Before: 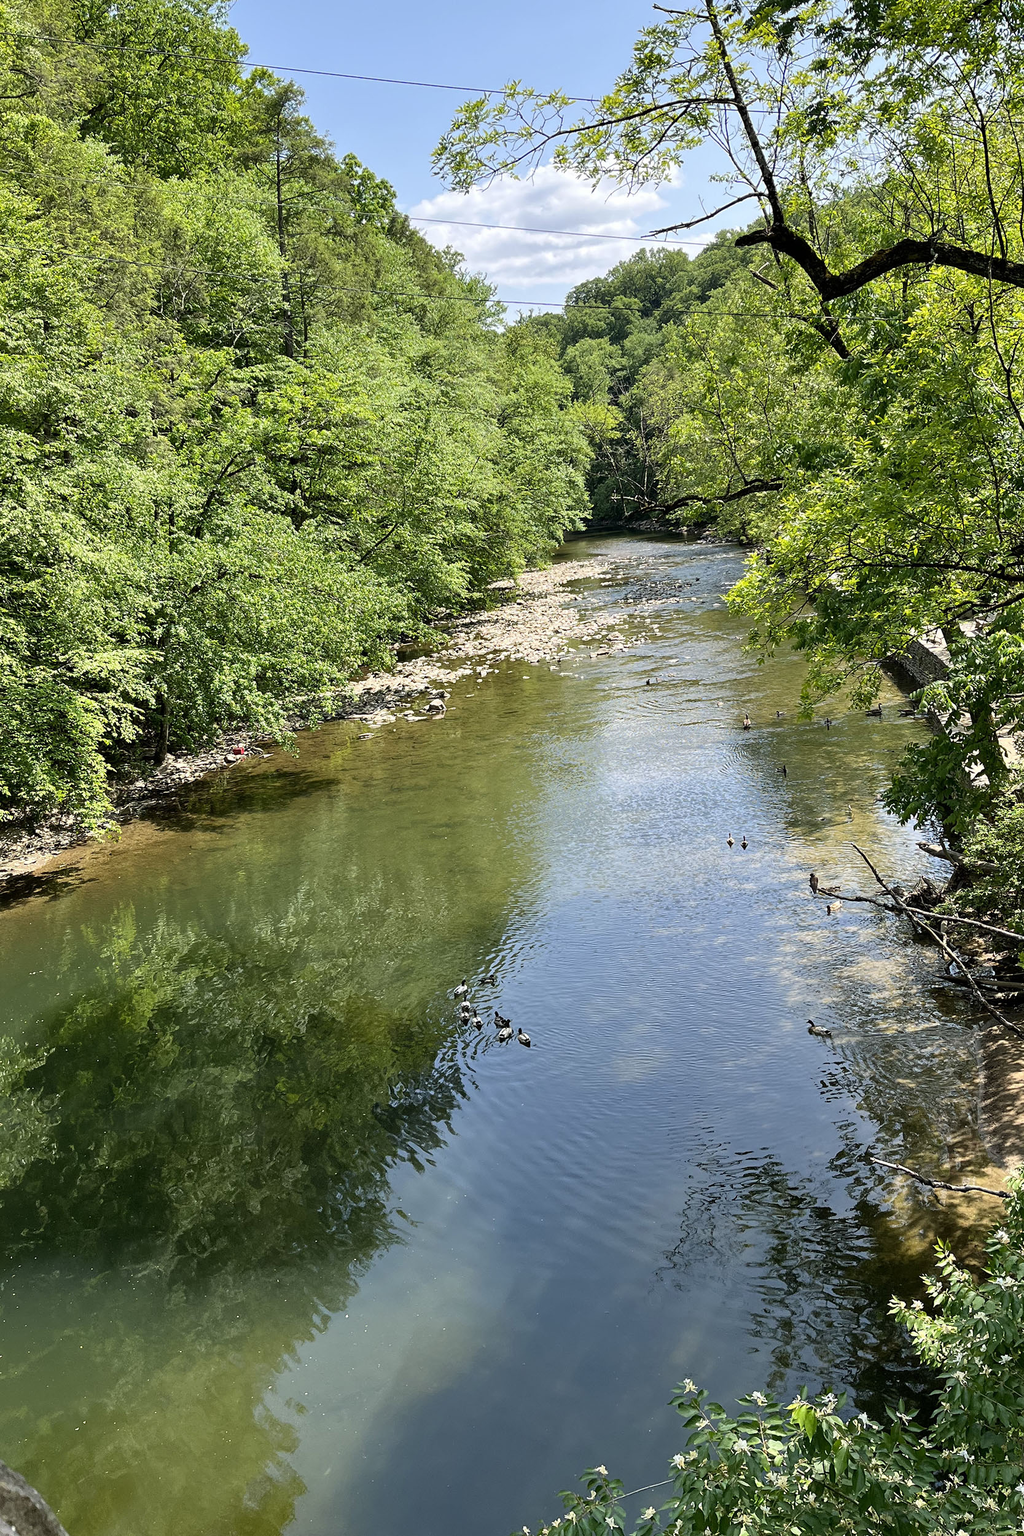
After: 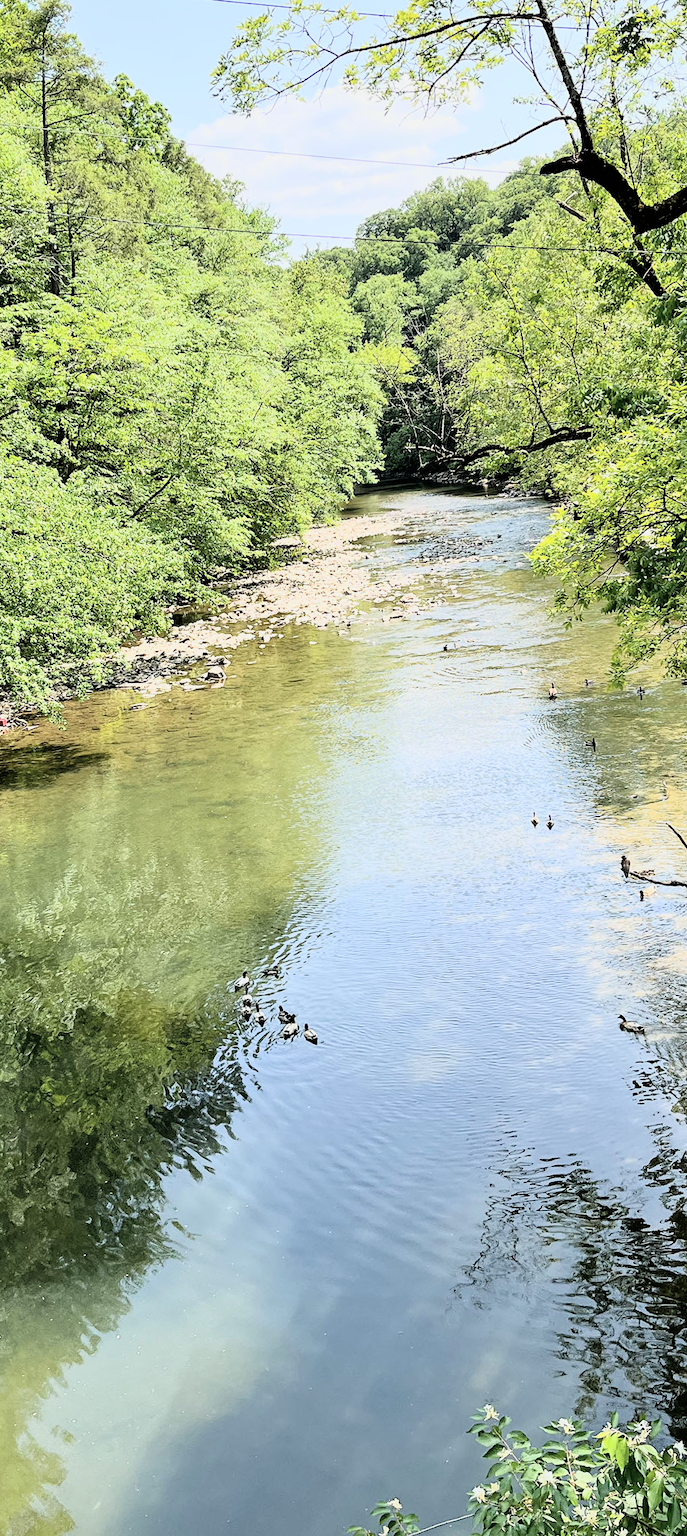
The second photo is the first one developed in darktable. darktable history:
crop and rotate: left 23.288%, top 5.638%, right 14.869%, bottom 2.302%
filmic rgb: black relative exposure -16 EV, white relative exposure 6.9 EV, threshold 5.98 EV, hardness 4.65, enable highlight reconstruction true
tone curve: curves: ch0 [(0, 0) (0.003, 0.003) (0.011, 0.012) (0.025, 0.028) (0.044, 0.049) (0.069, 0.091) (0.1, 0.144) (0.136, 0.21) (0.177, 0.277) (0.224, 0.352) (0.277, 0.433) (0.335, 0.523) (0.399, 0.613) (0.468, 0.702) (0.543, 0.79) (0.623, 0.867) (0.709, 0.916) (0.801, 0.946) (0.898, 0.972) (1, 1)], color space Lab, independent channels, preserve colors none
